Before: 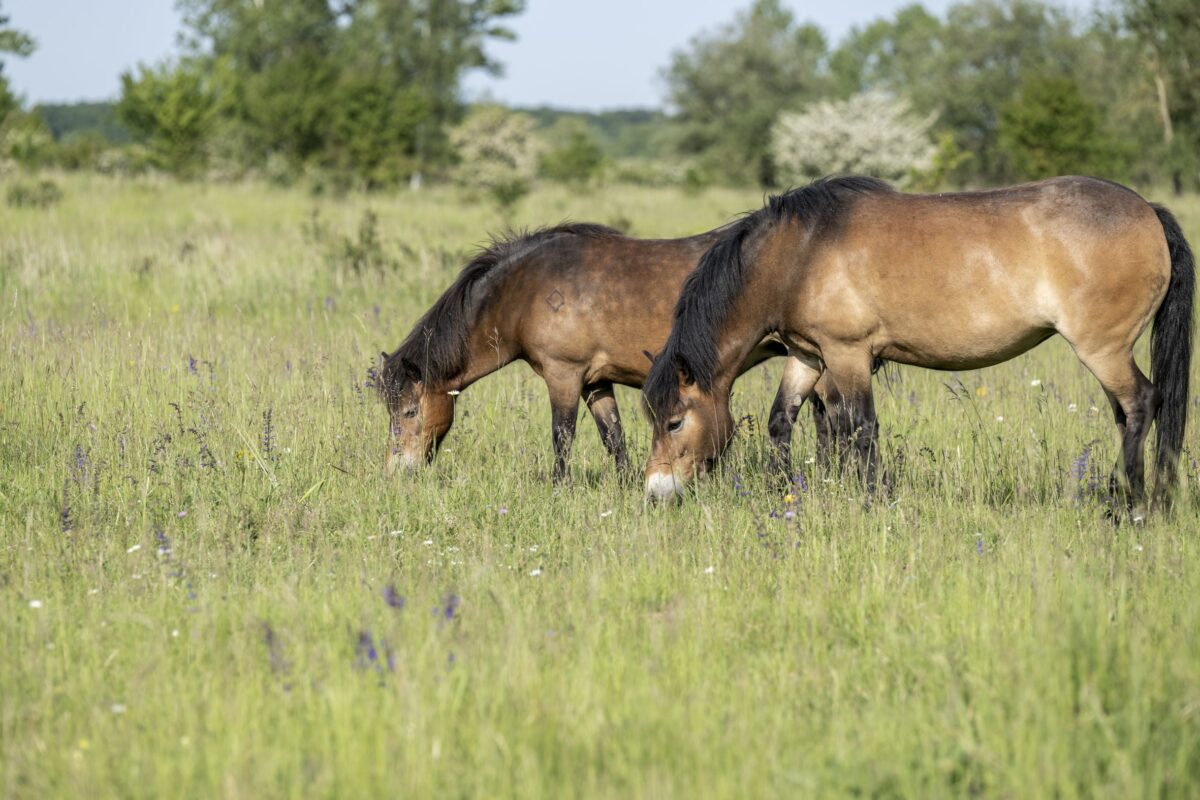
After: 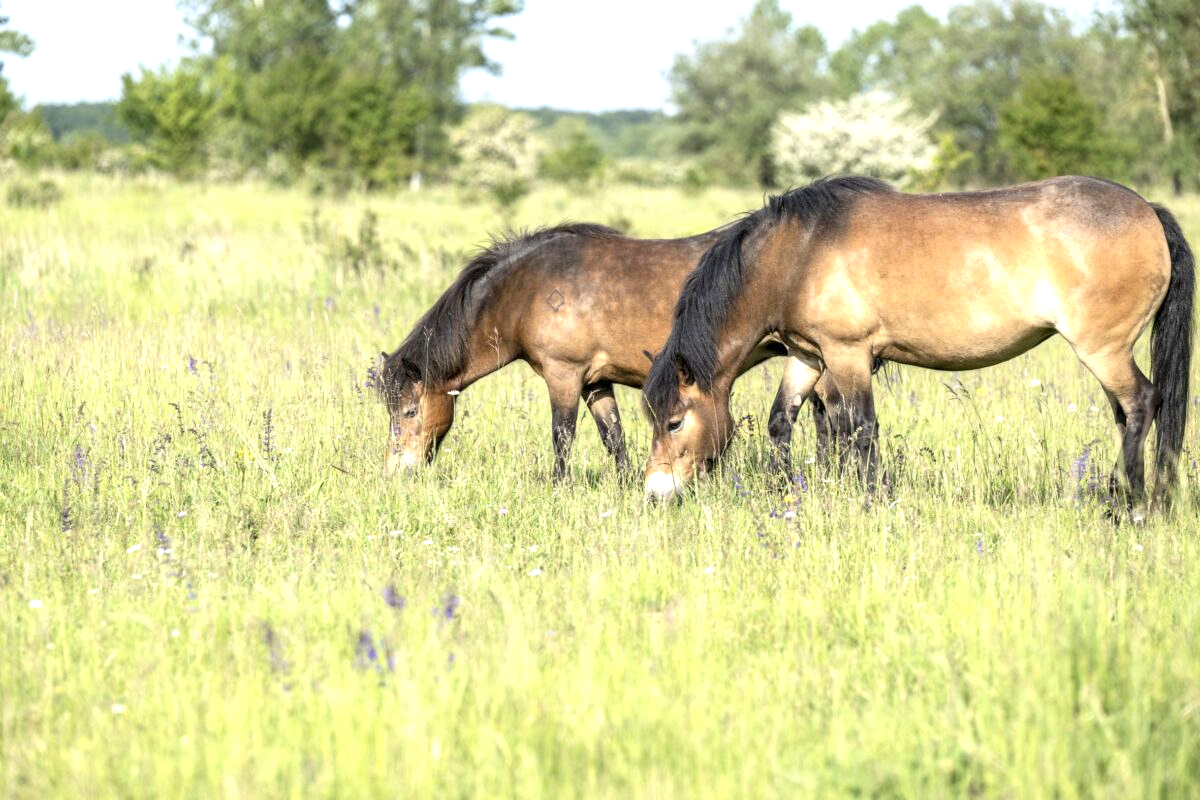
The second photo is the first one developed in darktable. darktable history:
white balance: red 1, blue 1
exposure: exposure 1 EV, compensate highlight preservation false
